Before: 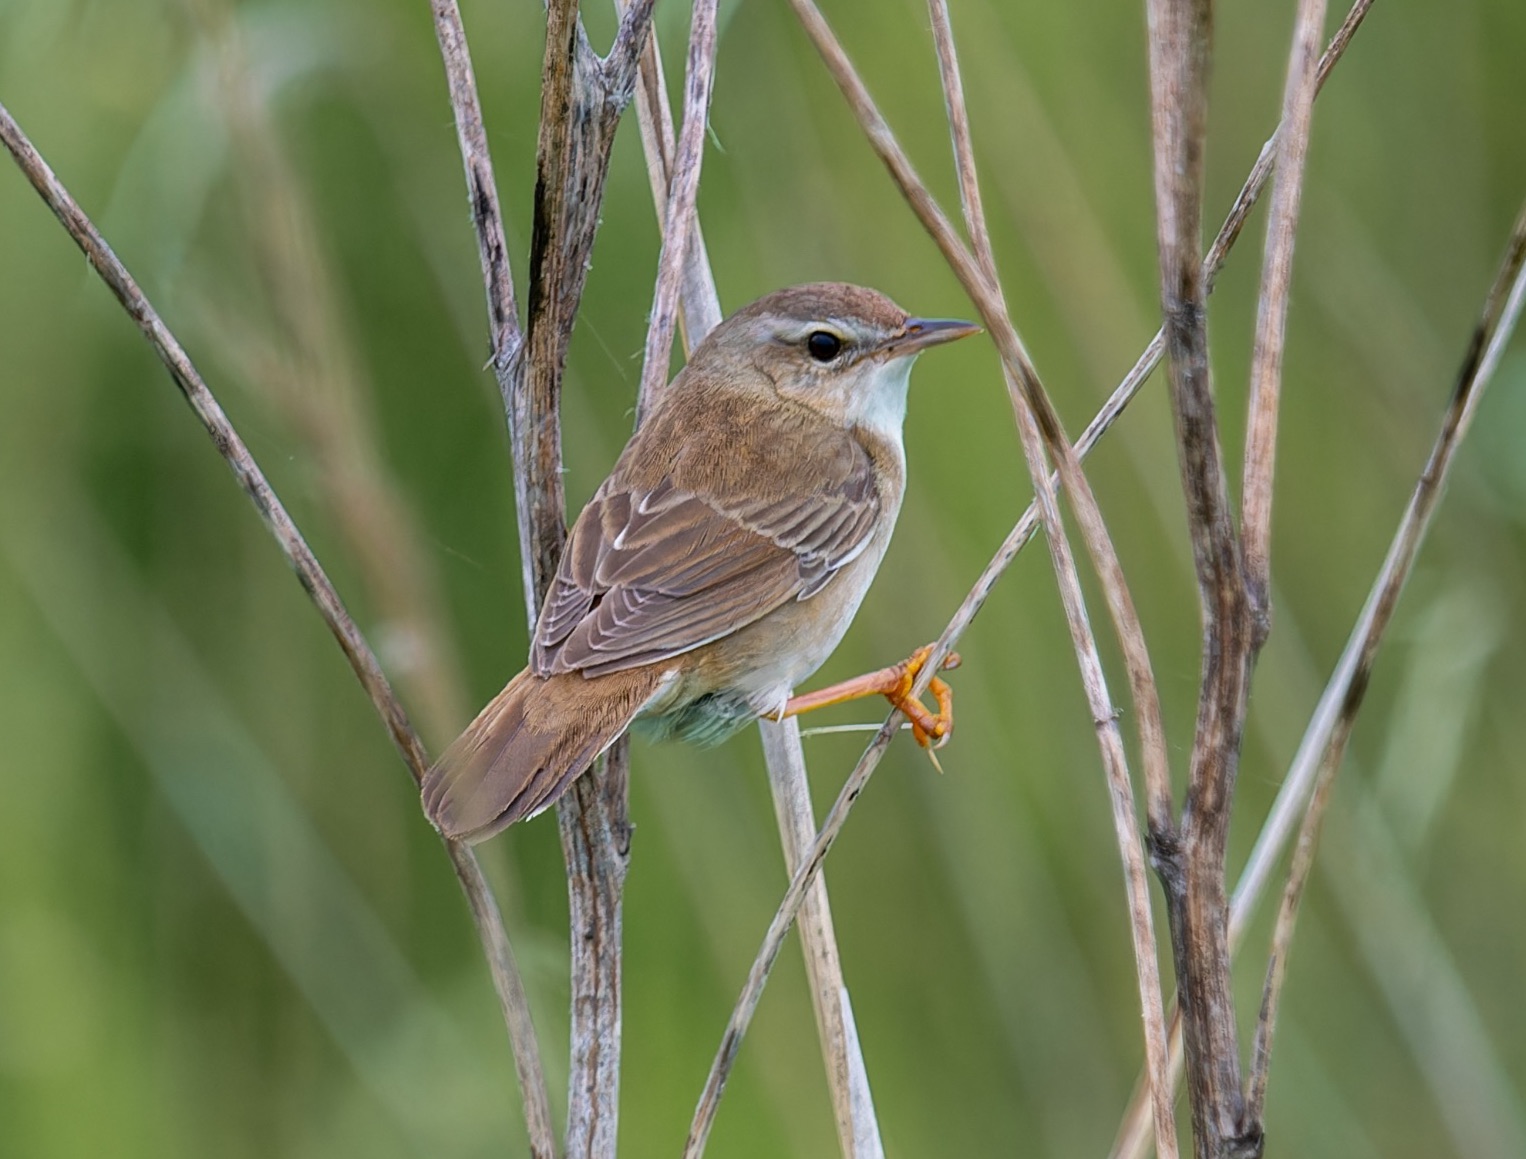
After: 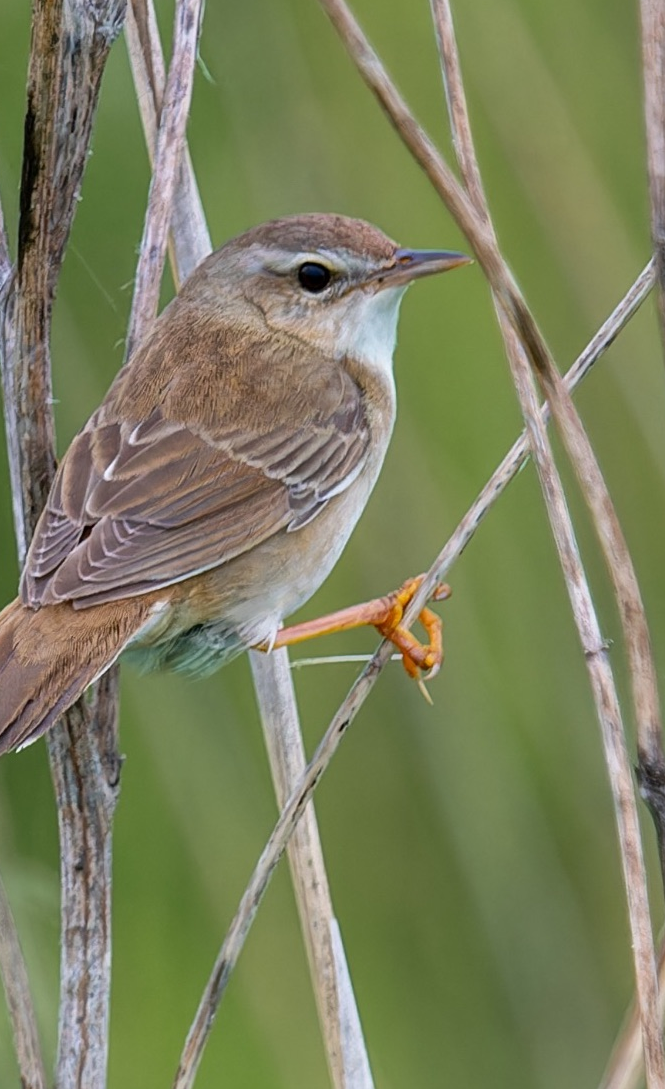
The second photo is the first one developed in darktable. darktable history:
crop: left 33.428%, top 5.989%, right 22.989%
